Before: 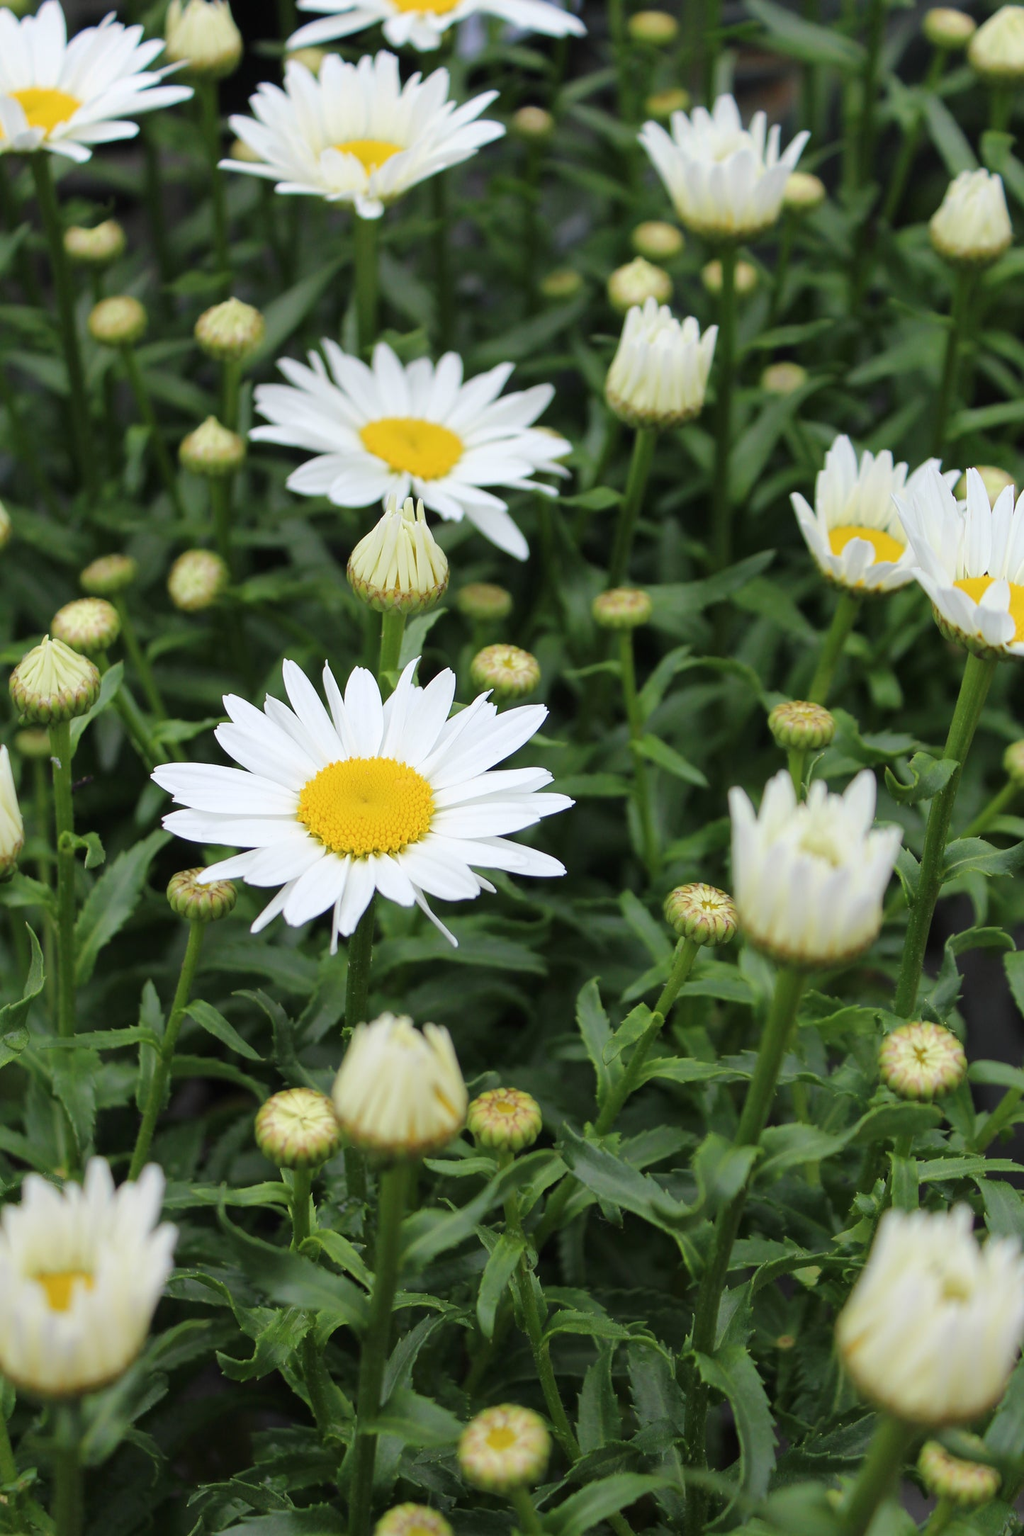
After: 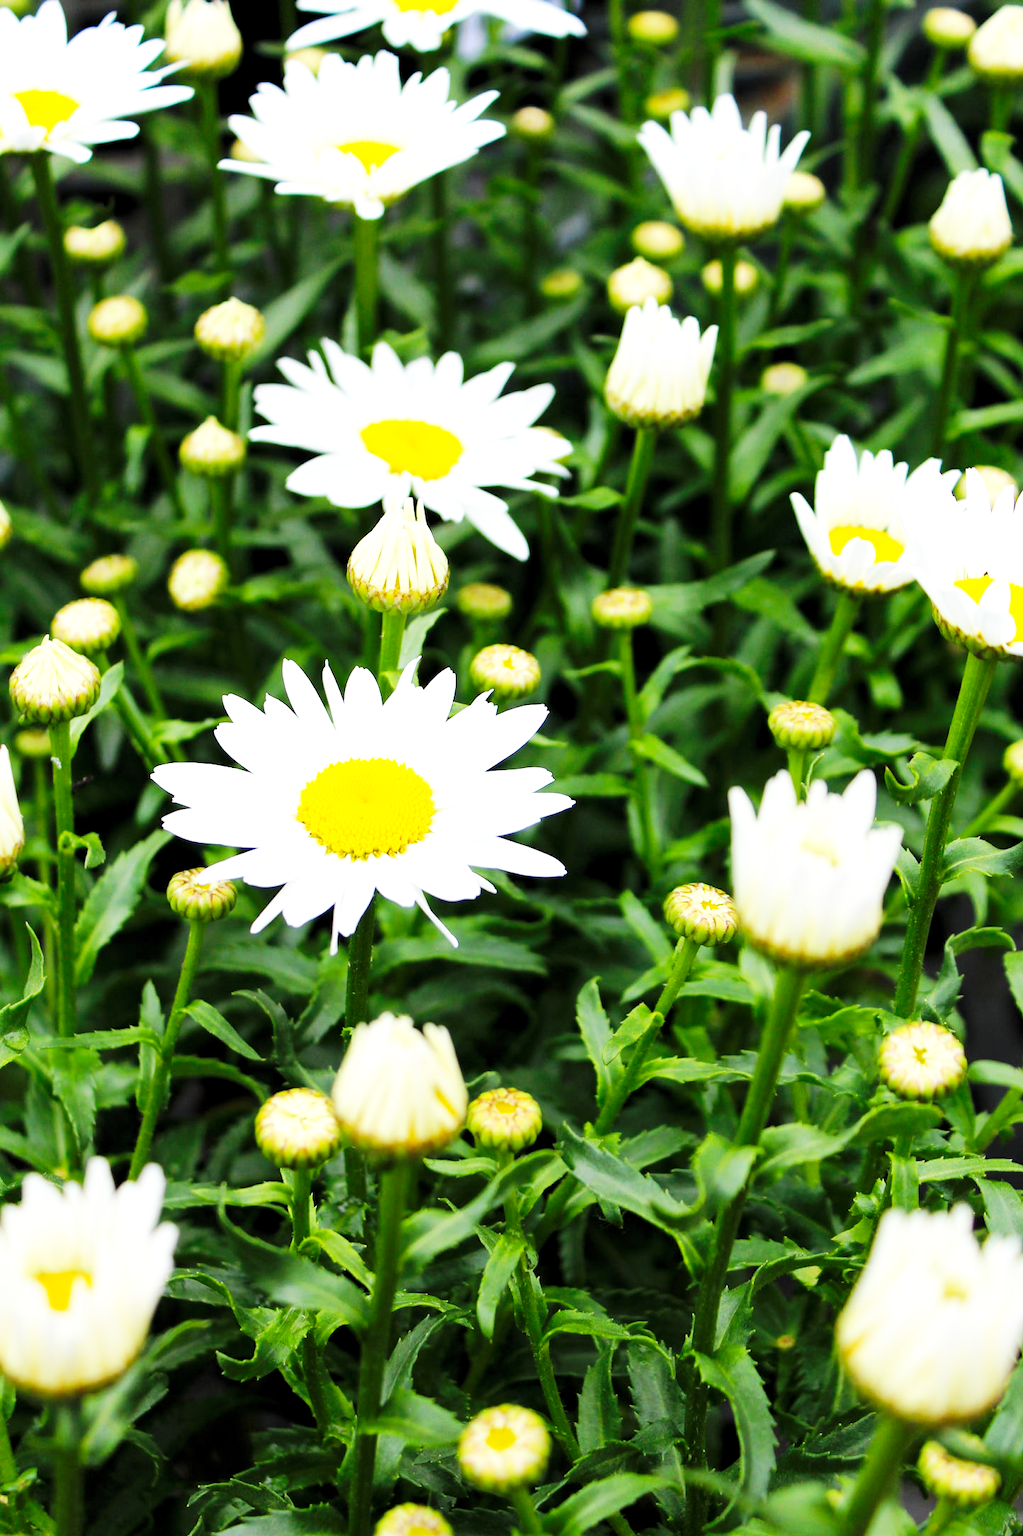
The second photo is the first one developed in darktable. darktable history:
color balance: output saturation 110%
levels: levels [0.026, 0.507, 0.987]
base curve: curves: ch0 [(0, 0) (0.007, 0.004) (0.027, 0.03) (0.046, 0.07) (0.207, 0.54) (0.442, 0.872) (0.673, 0.972) (1, 1)], preserve colors none
